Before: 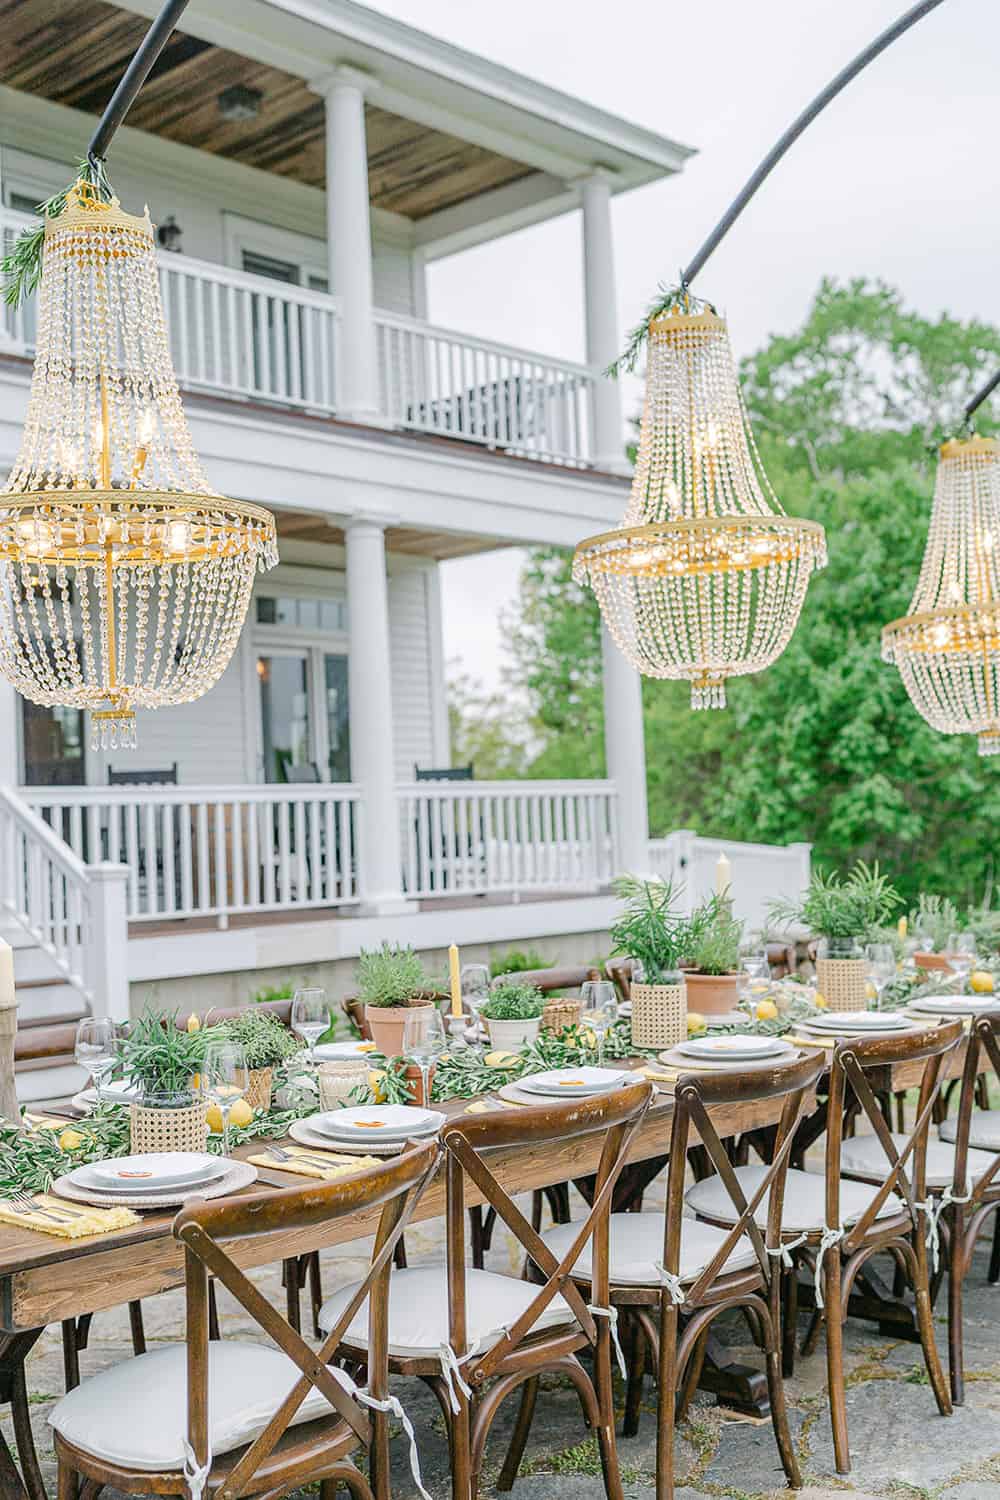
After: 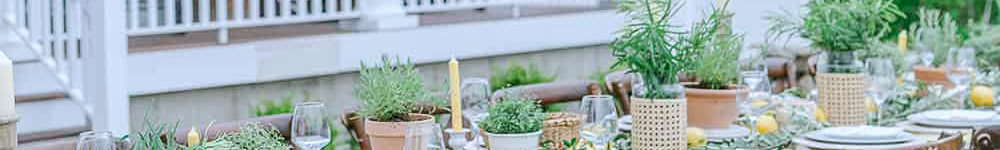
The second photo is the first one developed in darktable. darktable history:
color calibration: x 0.367, y 0.379, temperature 4395.86 K
crop and rotate: top 59.084%, bottom 30.916%
